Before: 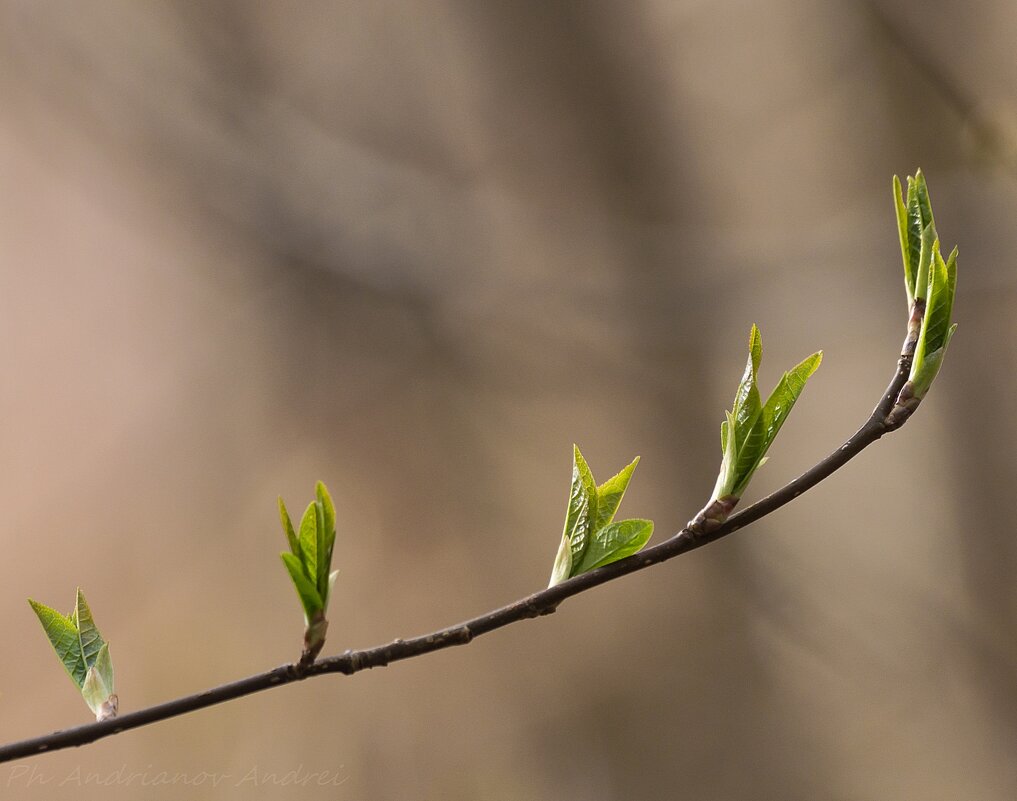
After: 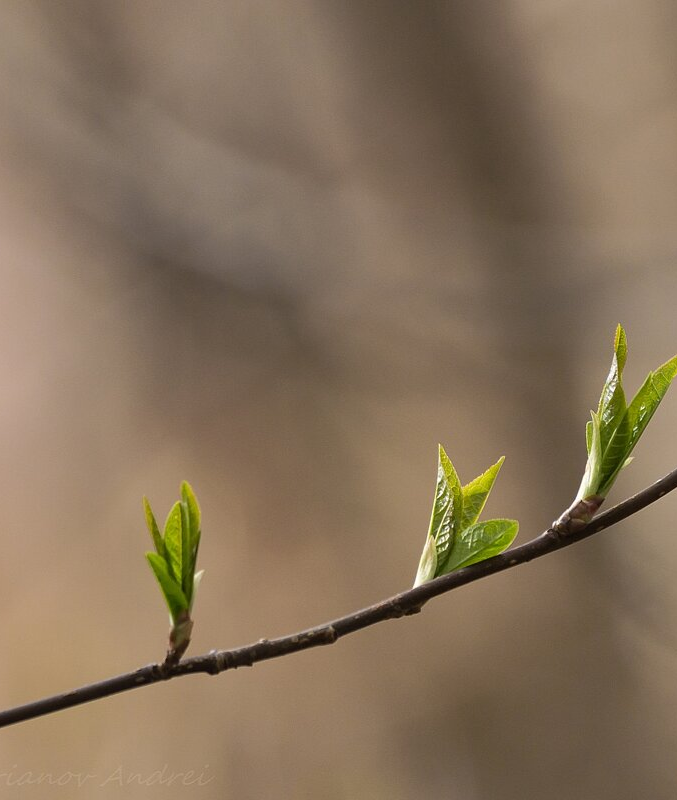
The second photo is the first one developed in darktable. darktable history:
crop and rotate: left 13.325%, right 20.03%
